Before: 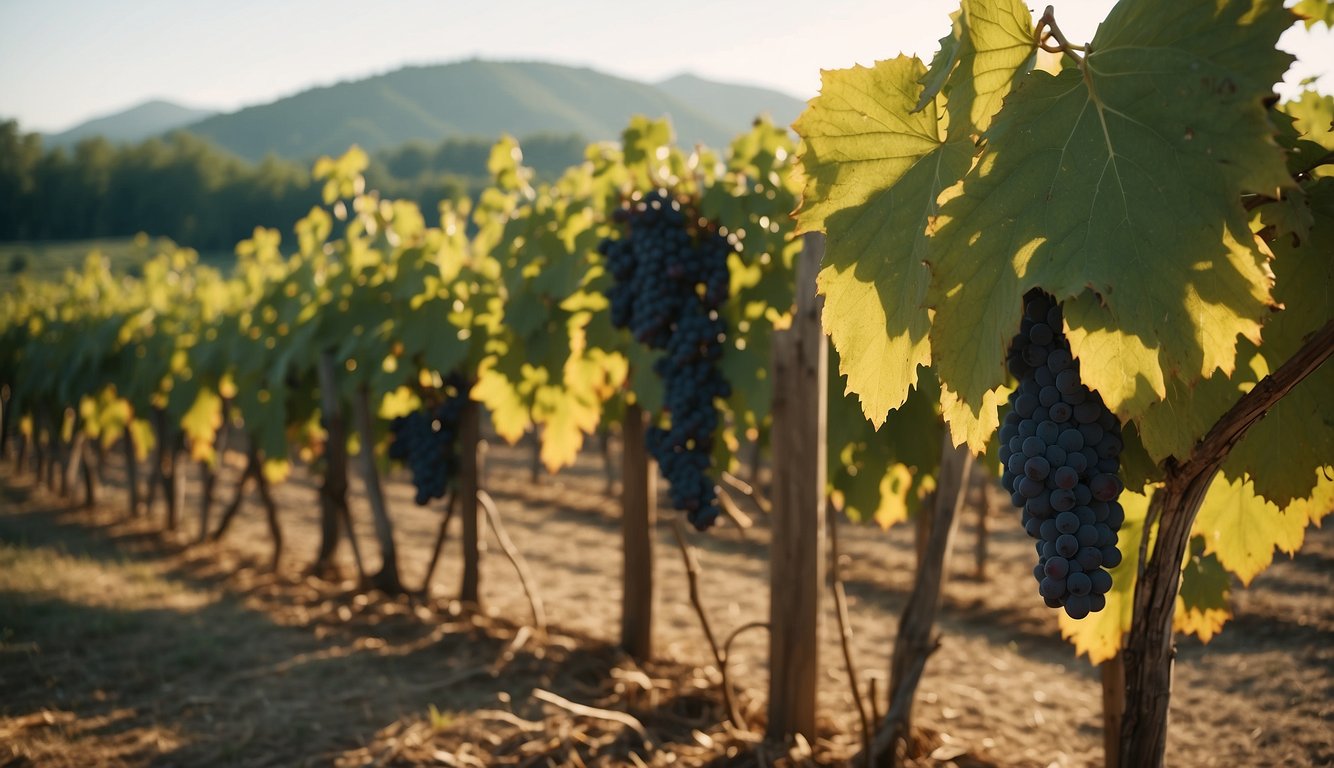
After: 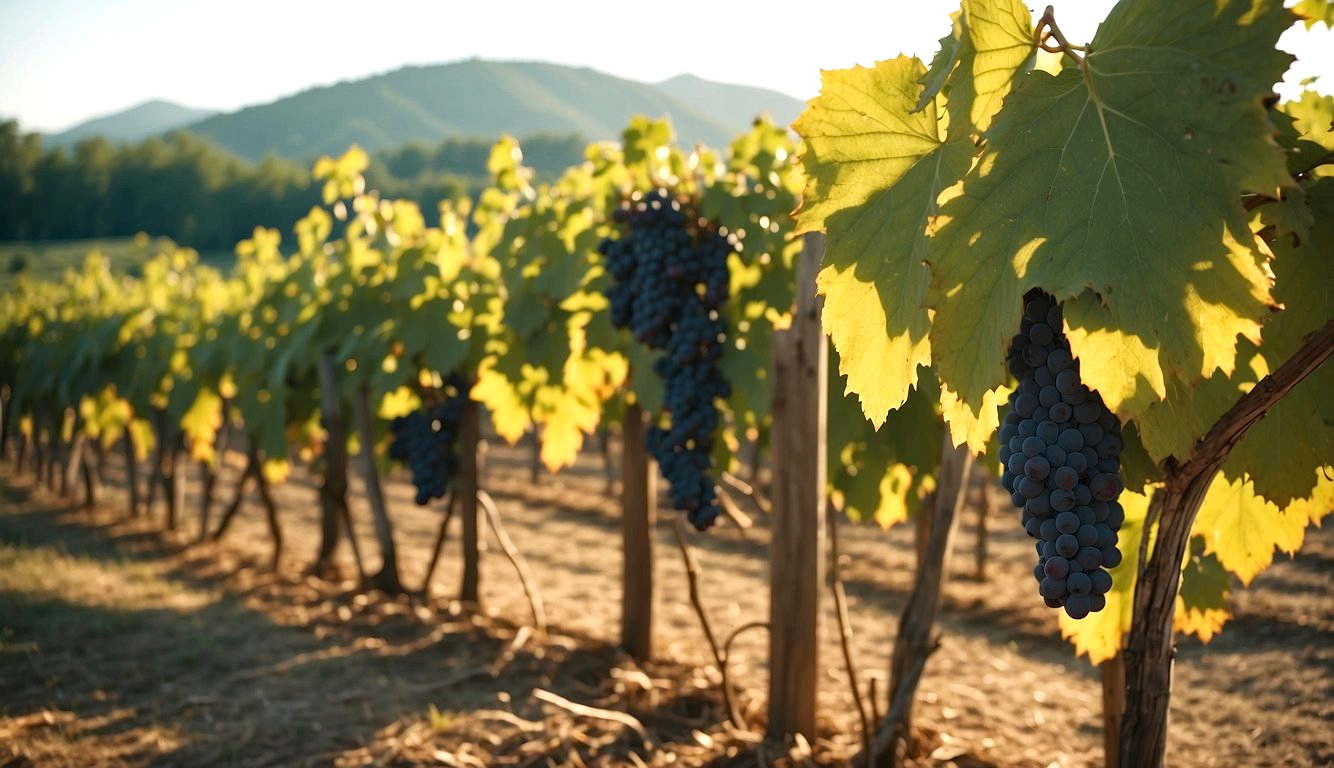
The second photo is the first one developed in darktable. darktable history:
tone equalizer: on, module defaults
haze removal: compatibility mode true, adaptive false
exposure: black level correction 0, exposure 0.5 EV, compensate exposure bias true, compensate highlight preservation false
